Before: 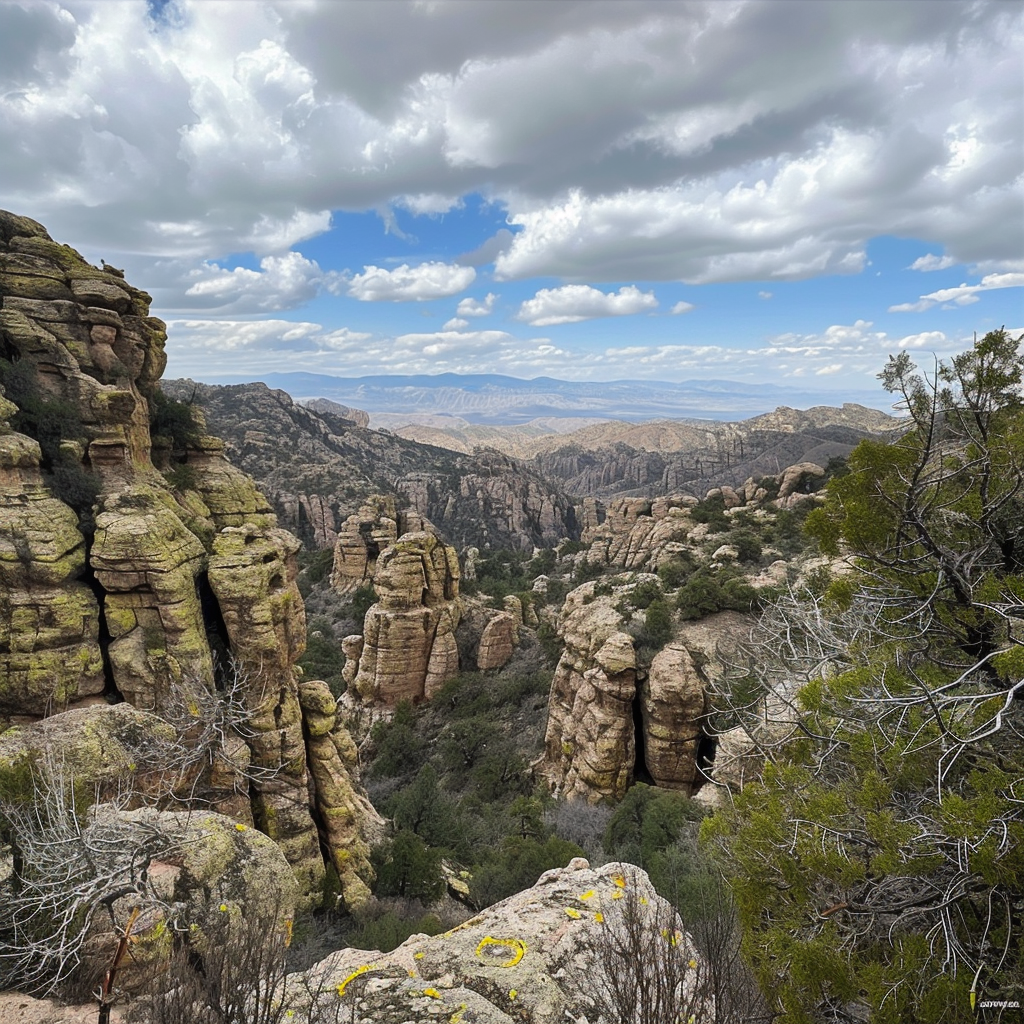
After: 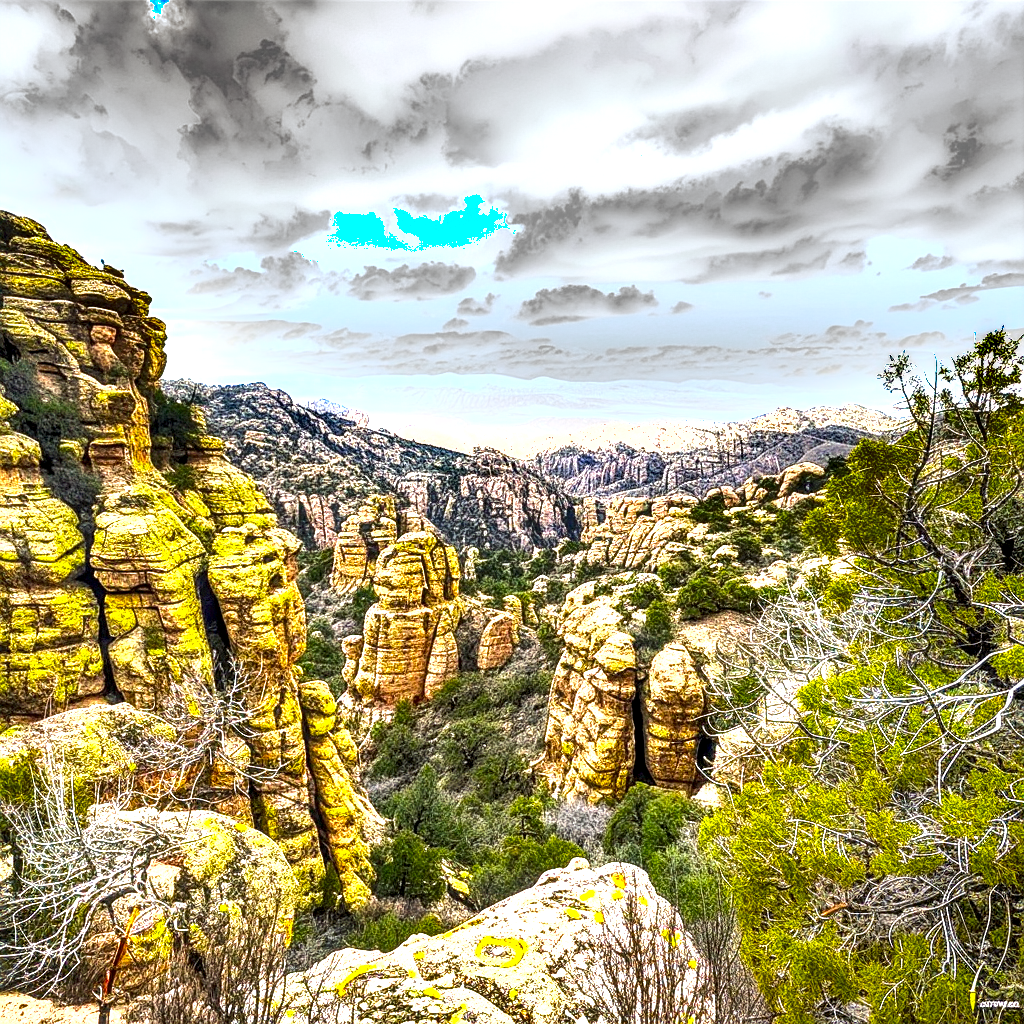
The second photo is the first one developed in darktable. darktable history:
color balance rgb: perceptual saturation grading › global saturation 30%, global vibrance 30%
white balance: red 1, blue 1
color balance: output saturation 120%
exposure: black level correction 0, exposure 2 EV, compensate highlight preservation false
local contrast: highlights 12%, shadows 38%, detail 183%, midtone range 0.471
sharpen: amount 0.2
shadows and highlights: soften with gaussian
color correction: saturation 1.1
